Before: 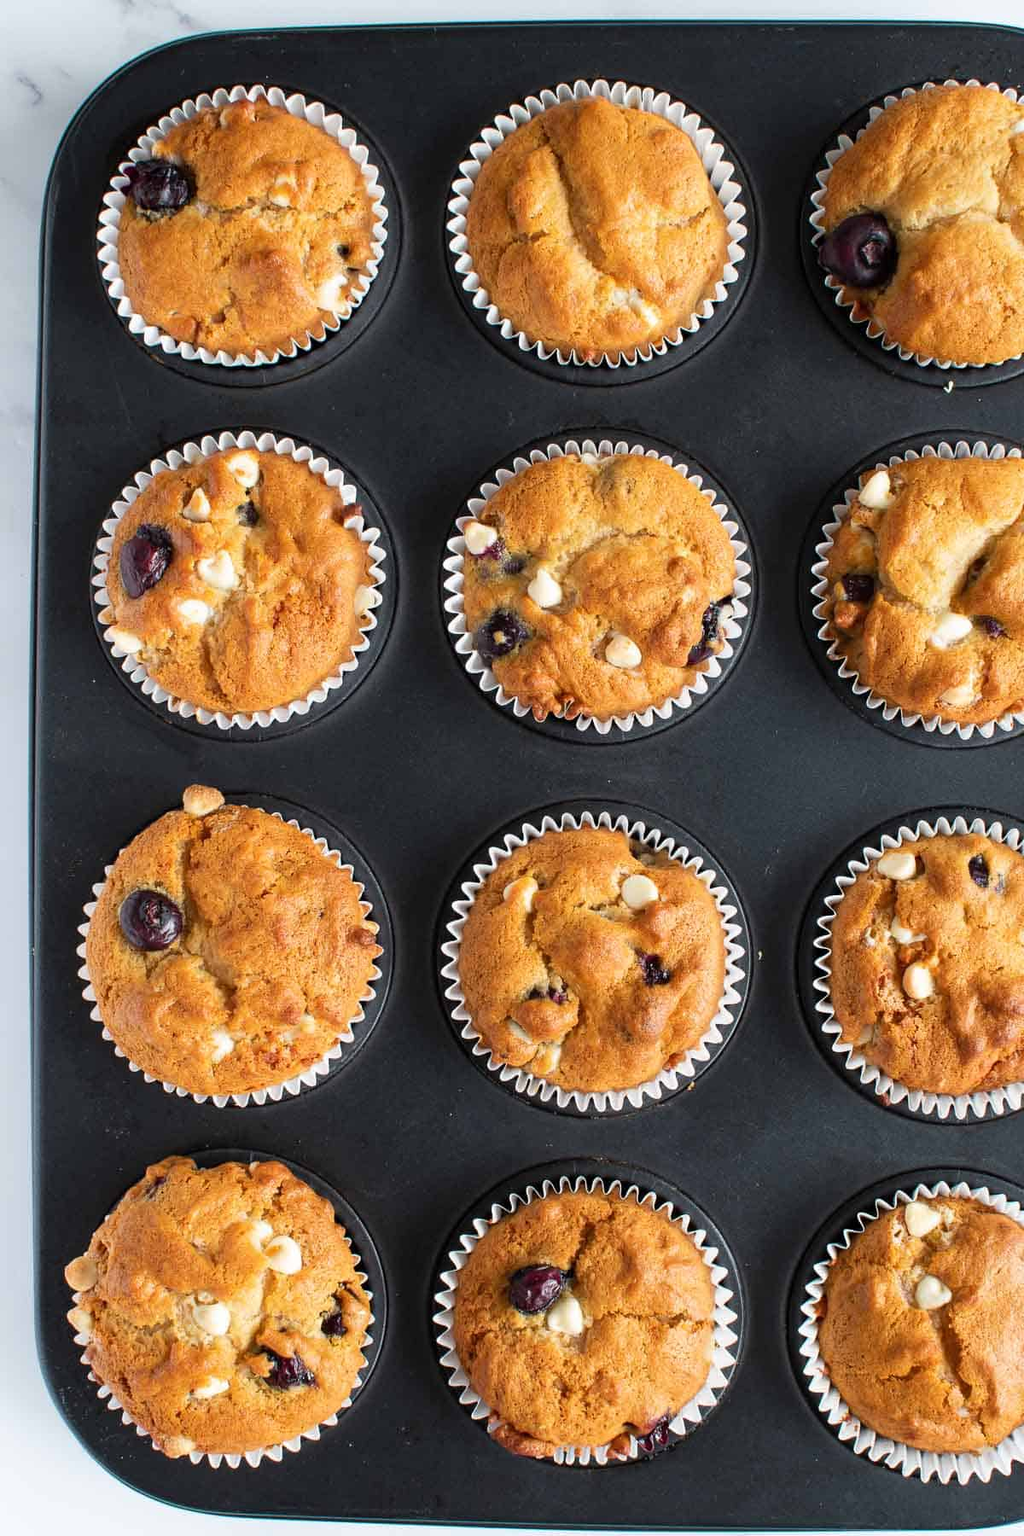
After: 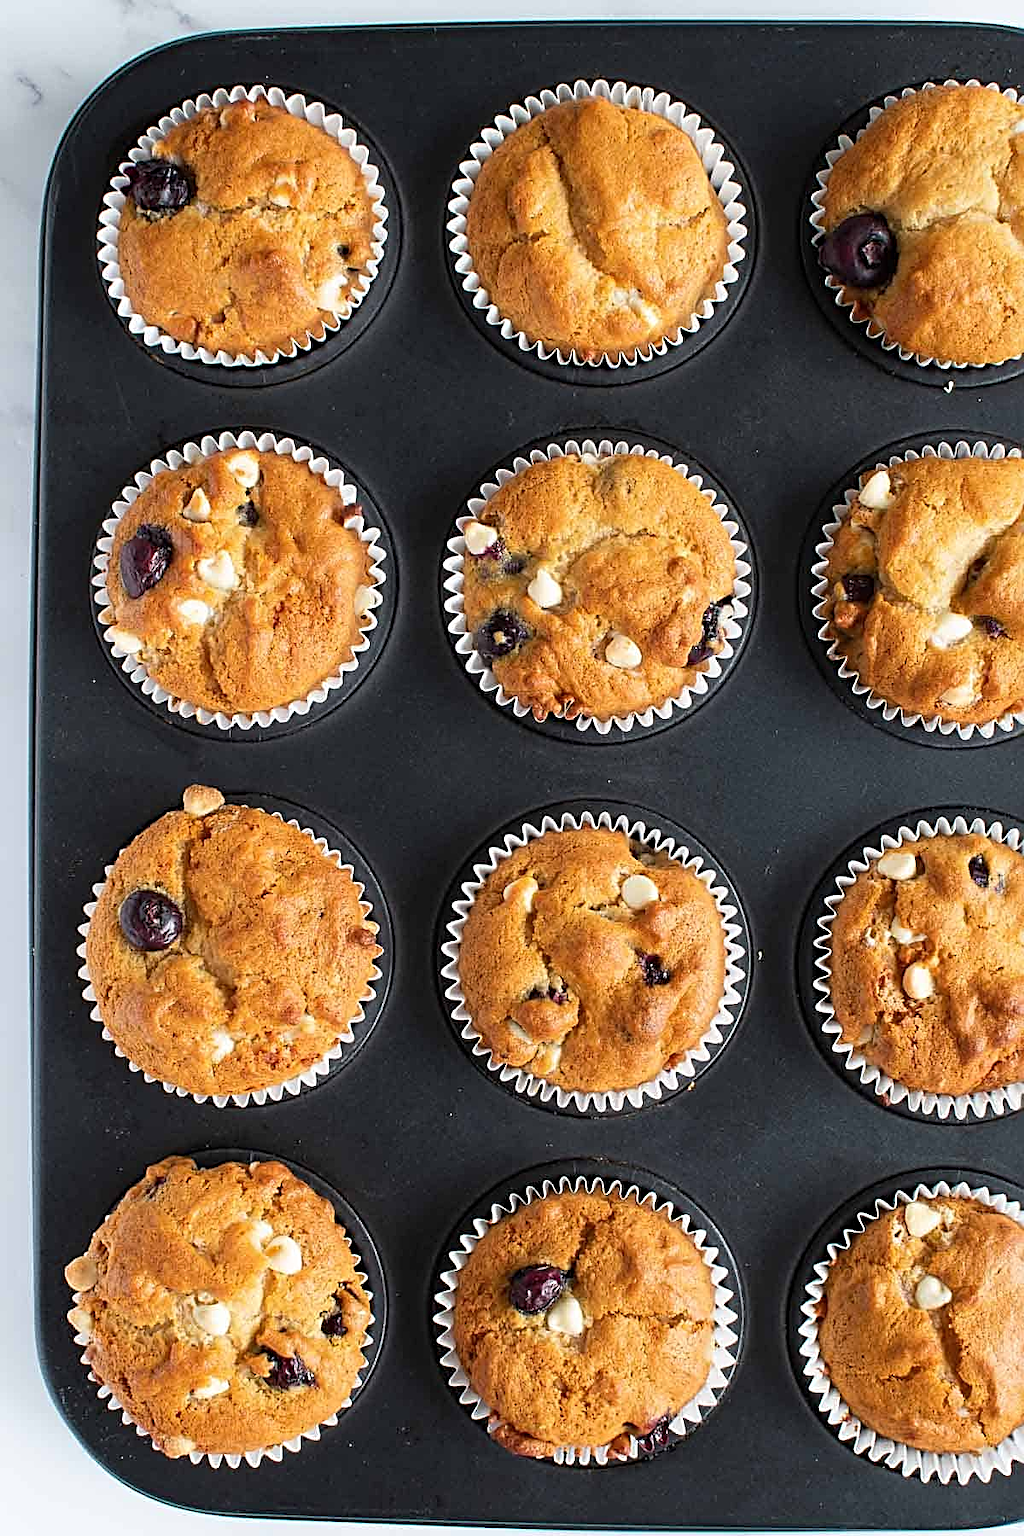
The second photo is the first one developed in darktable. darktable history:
sharpen: radius 2.625, amount 0.679
